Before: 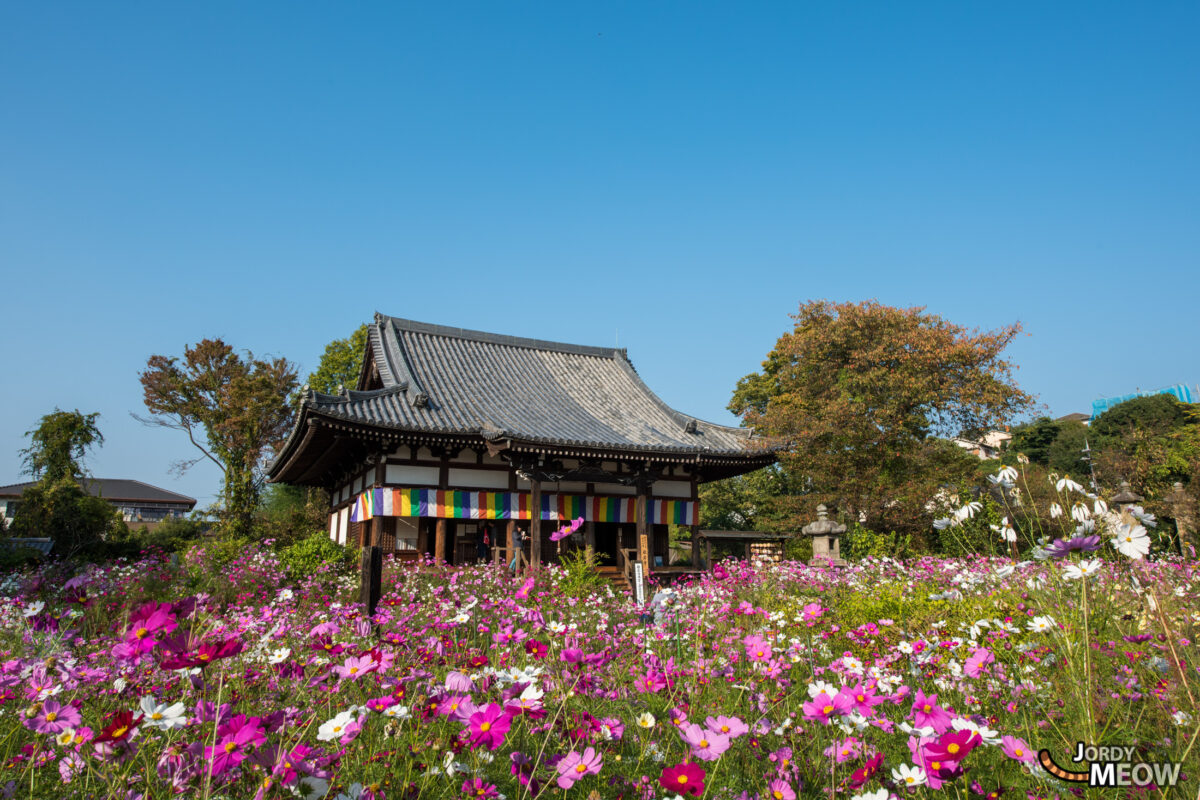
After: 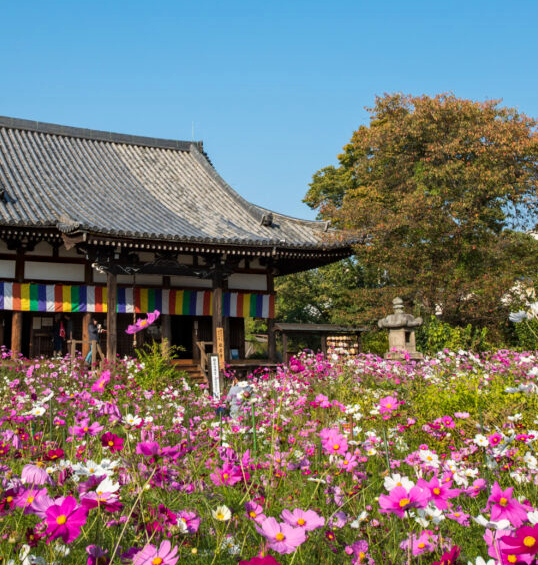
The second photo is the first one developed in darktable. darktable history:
crop: left 35.394%, top 25.934%, right 19.758%, bottom 3.367%
haze removal: compatibility mode true, adaptive false
base curve: curves: ch0 [(0, 0) (0.472, 0.508) (1, 1)]
